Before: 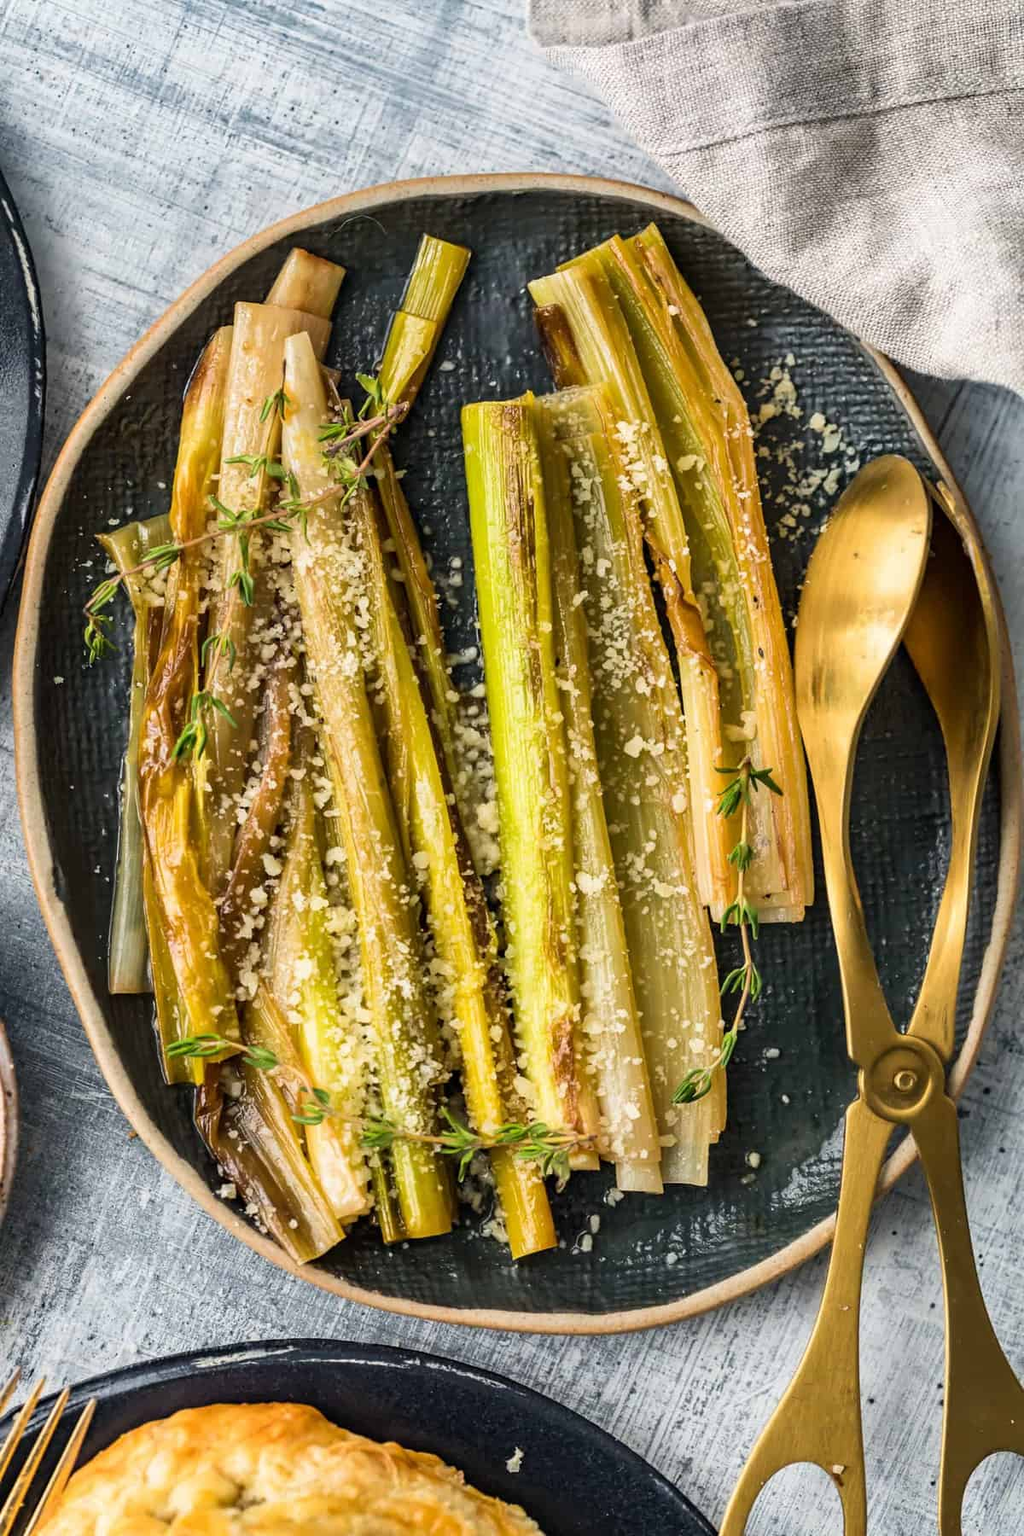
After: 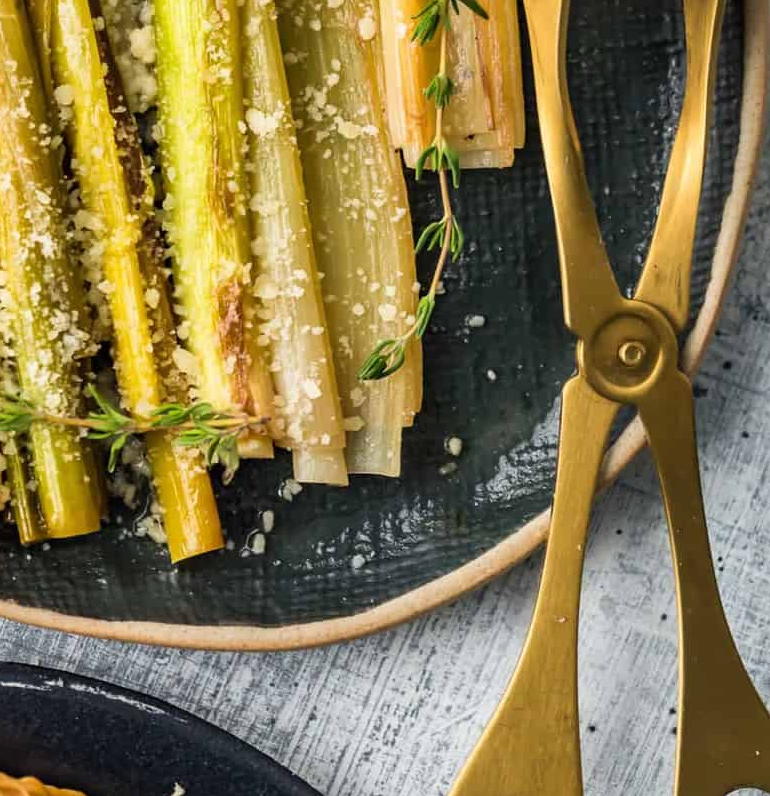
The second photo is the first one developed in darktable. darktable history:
exposure: black level correction 0, exposure 0 EV, compensate highlight preservation false
crop and rotate: left 35.779%, top 50.774%, bottom 4.969%
